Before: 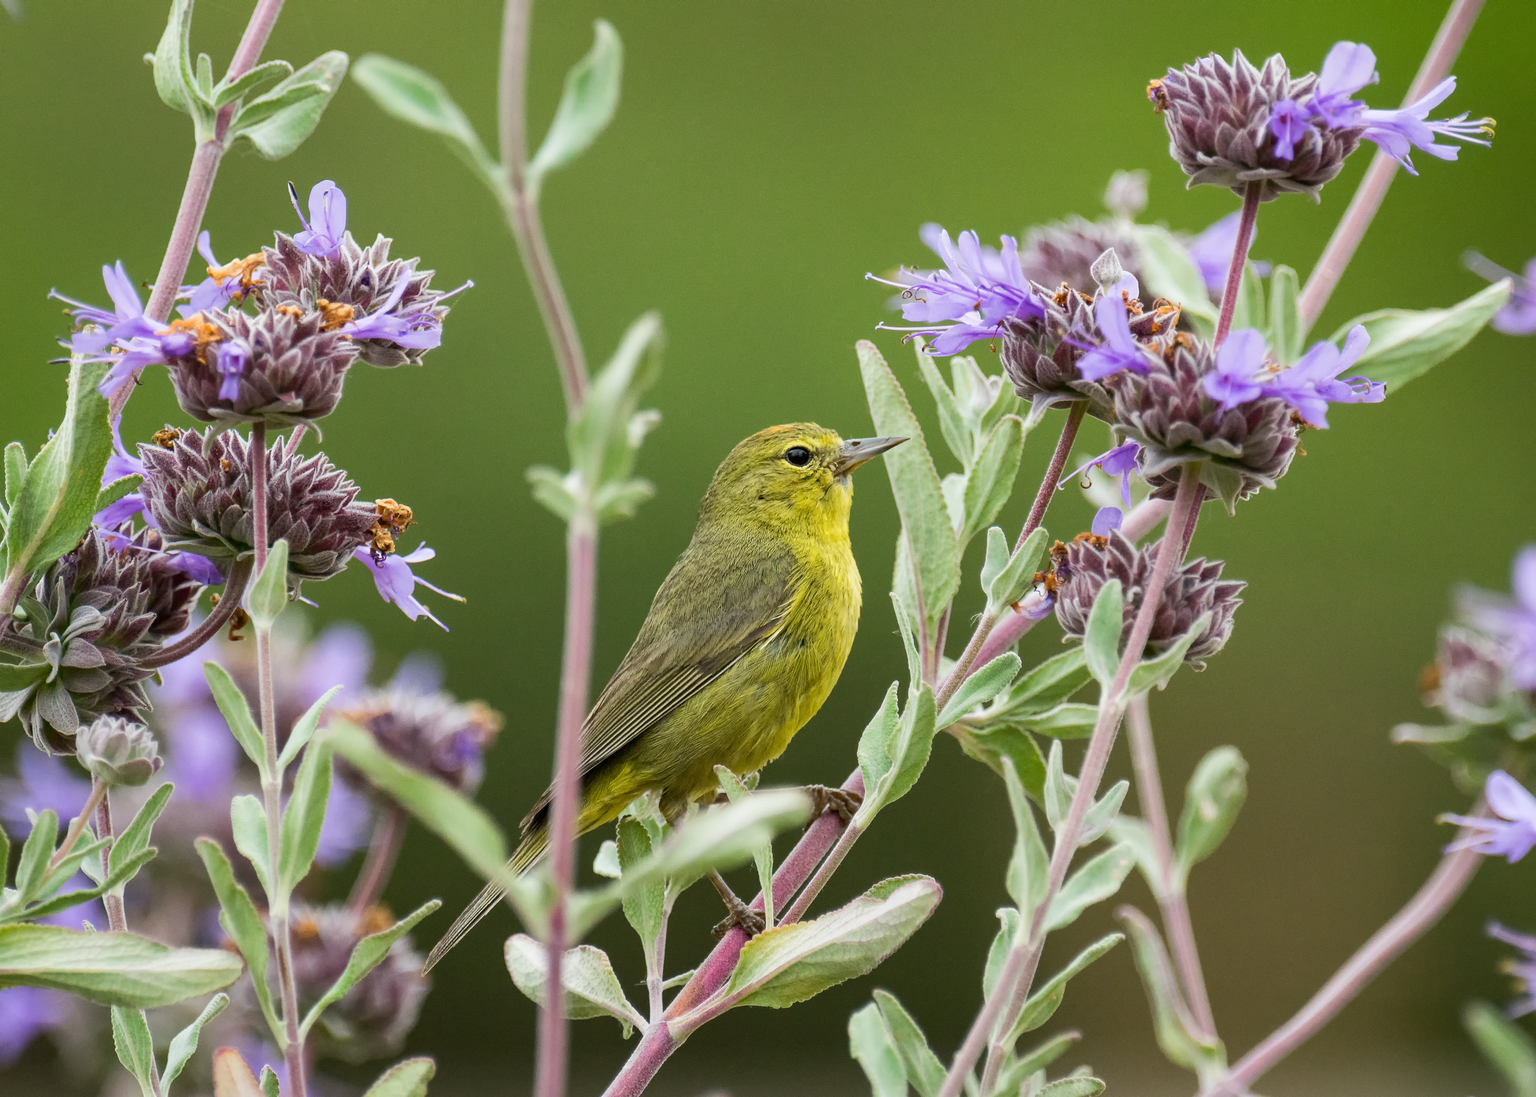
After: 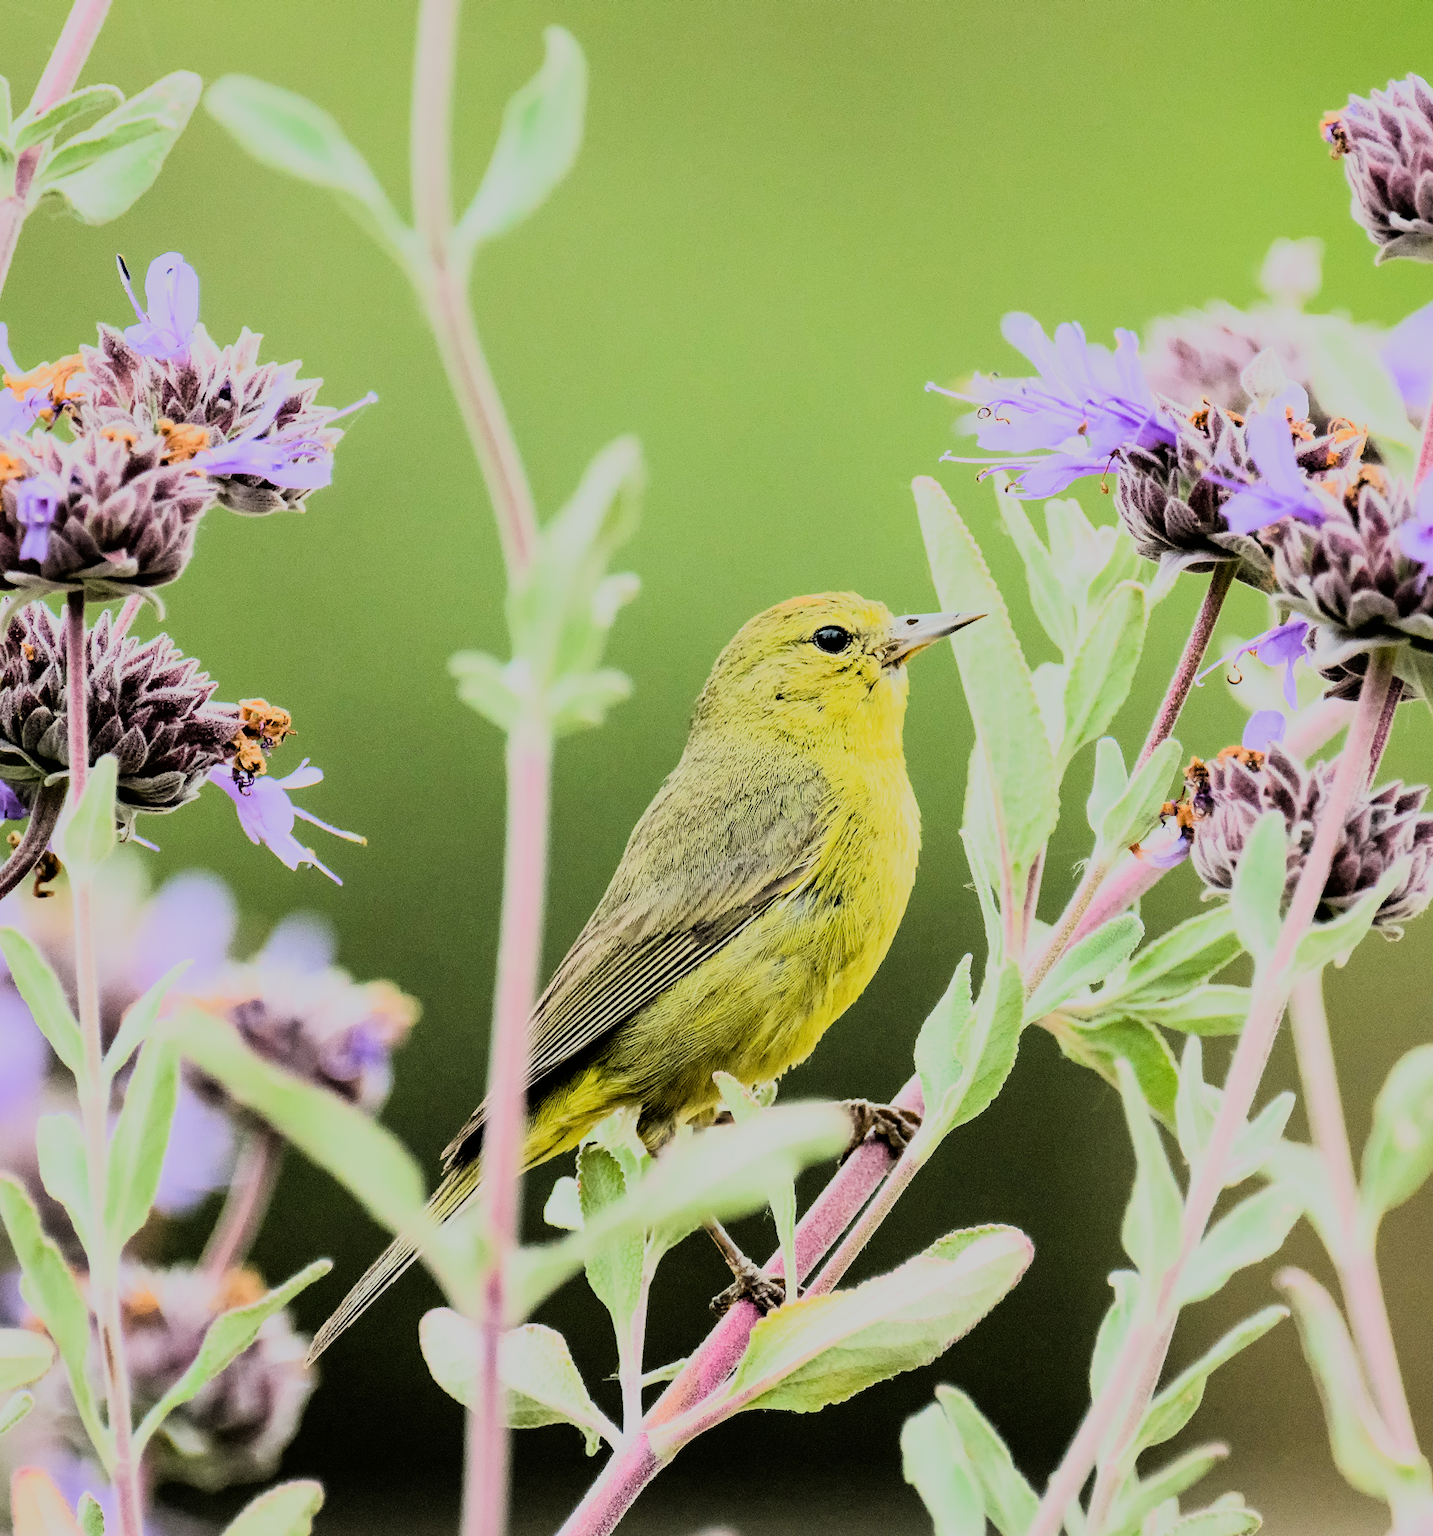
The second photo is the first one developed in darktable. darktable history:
rgb curve: curves: ch0 [(0, 0) (0.21, 0.15) (0.24, 0.21) (0.5, 0.75) (0.75, 0.96) (0.89, 0.99) (1, 1)]; ch1 [(0, 0.02) (0.21, 0.13) (0.25, 0.2) (0.5, 0.67) (0.75, 0.9) (0.89, 0.97) (1, 1)]; ch2 [(0, 0.02) (0.21, 0.13) (0.25, 0.2) (0.5, 0.67) (0.75, 0.9) (0.89, 0.97) (1, 1)], compensate middle gray true
filmic rgb: black relative exposure -7.15 EV, white relative exposure 5.36 EV, hardness 3.02
crop and rotate: left 13.342%, right 19.991%
